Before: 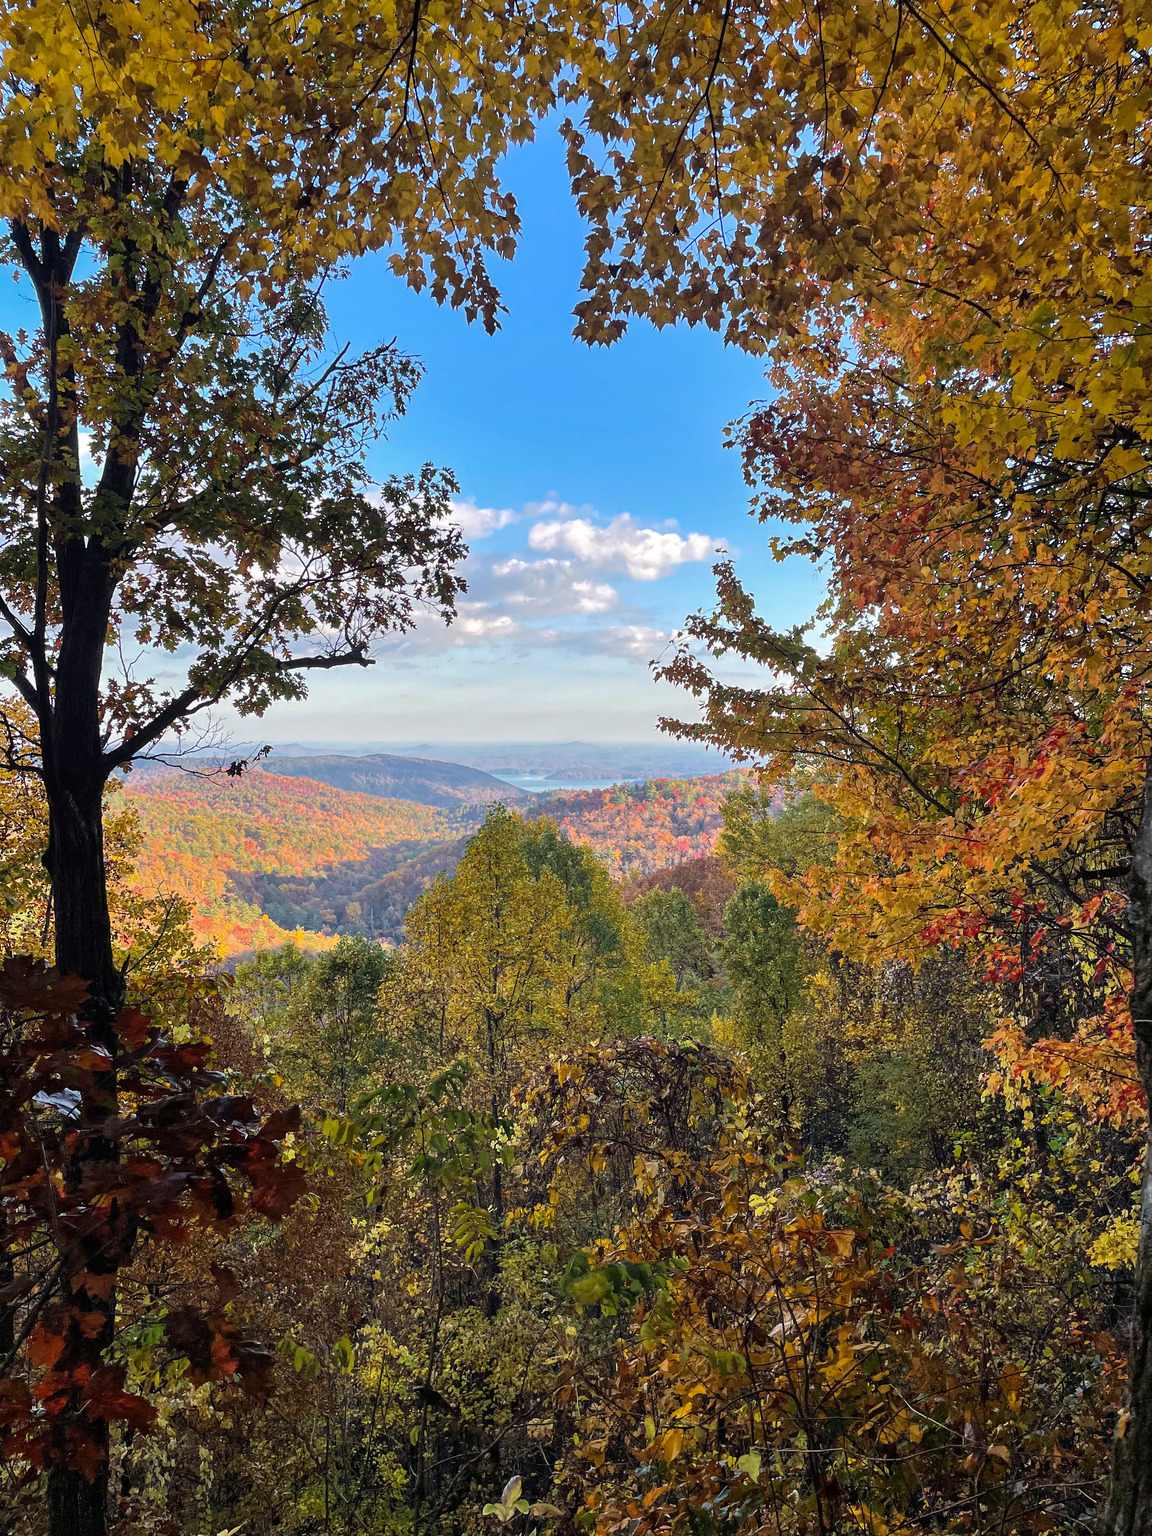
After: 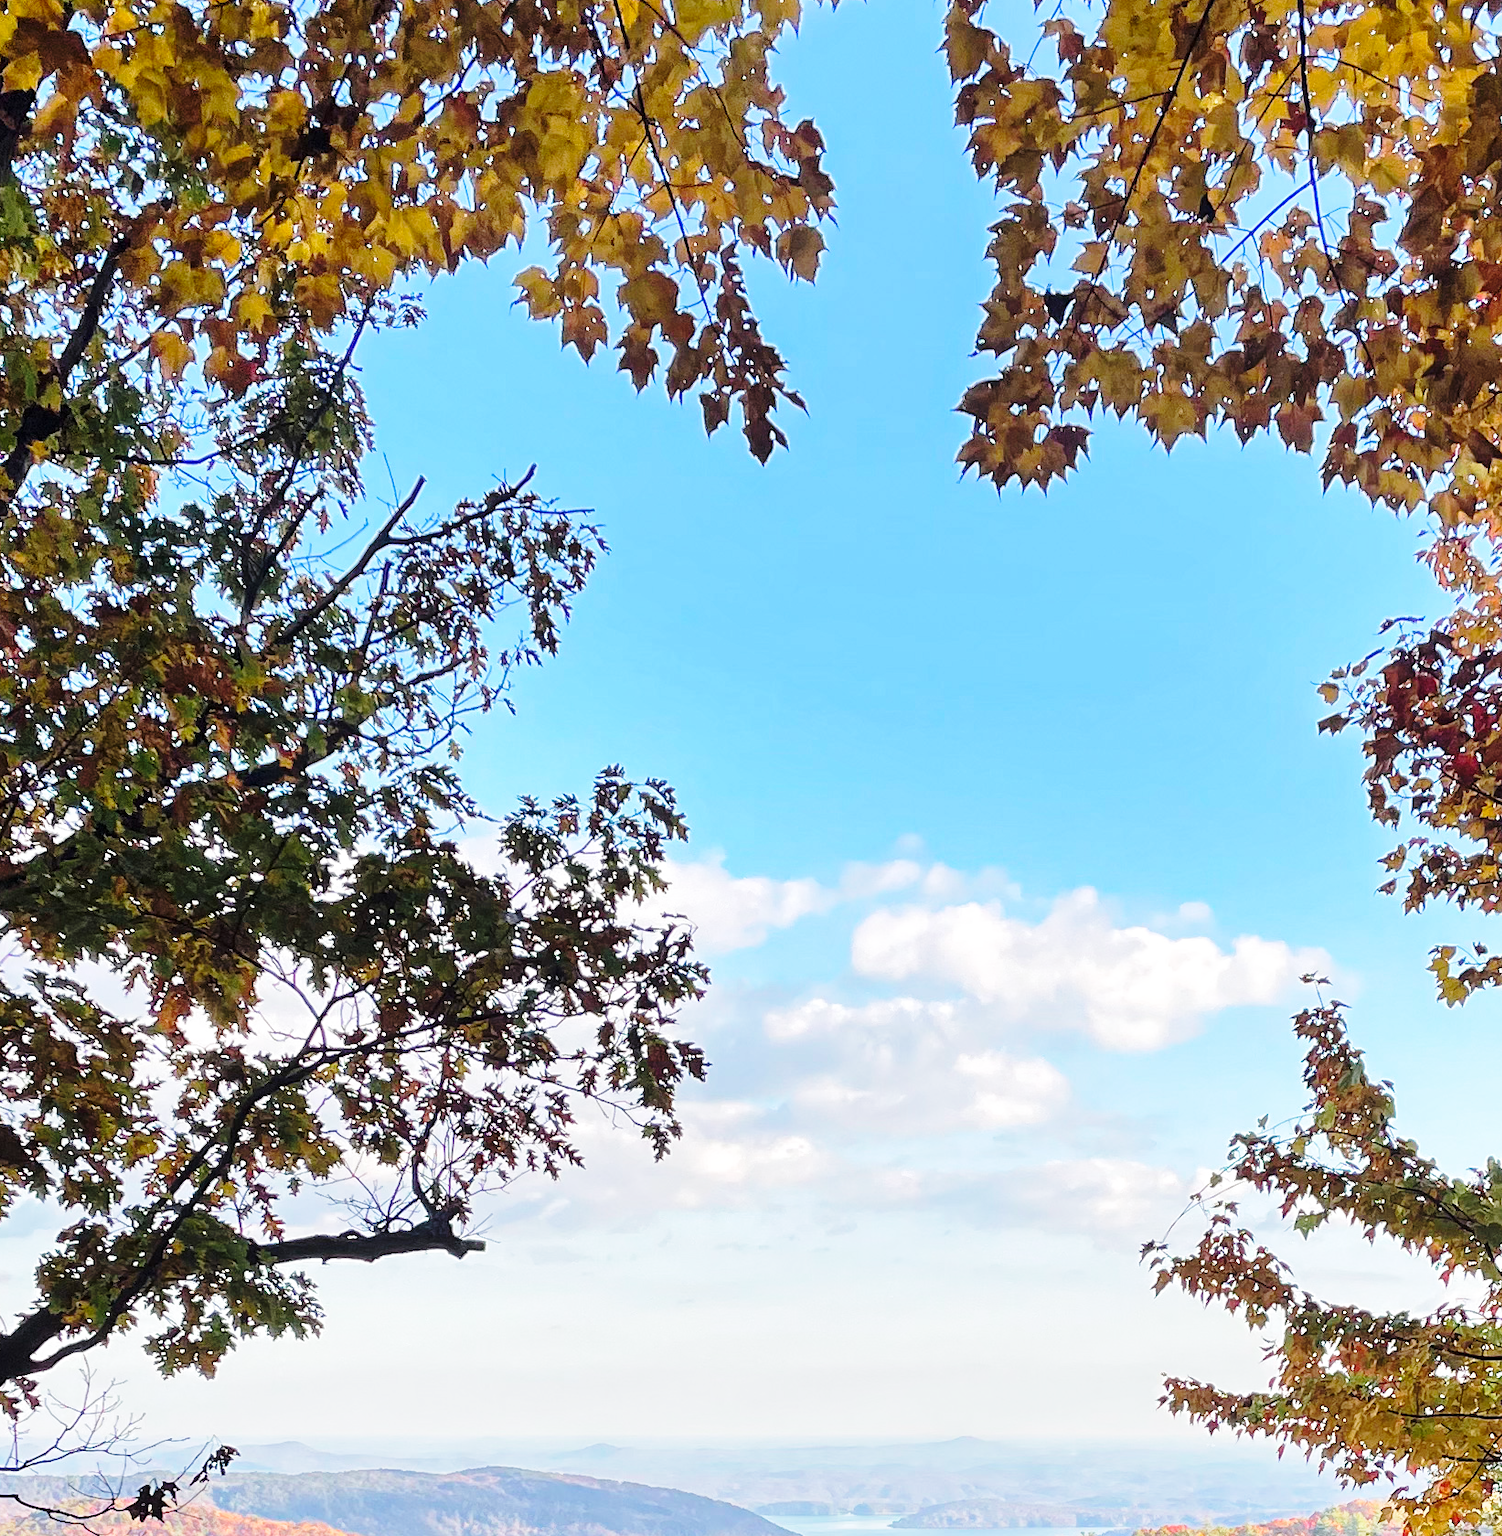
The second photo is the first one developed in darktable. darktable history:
base curve: curves: ch0 [(0, 0) (0.028, 0.03) (0.121, 0.232) (0.46, 0.748) (0.859, 0.968) (1, 1)], preserve colors none
crop: left 15.053%, top 9.308%, right 30.612%, bottom 49.004%
